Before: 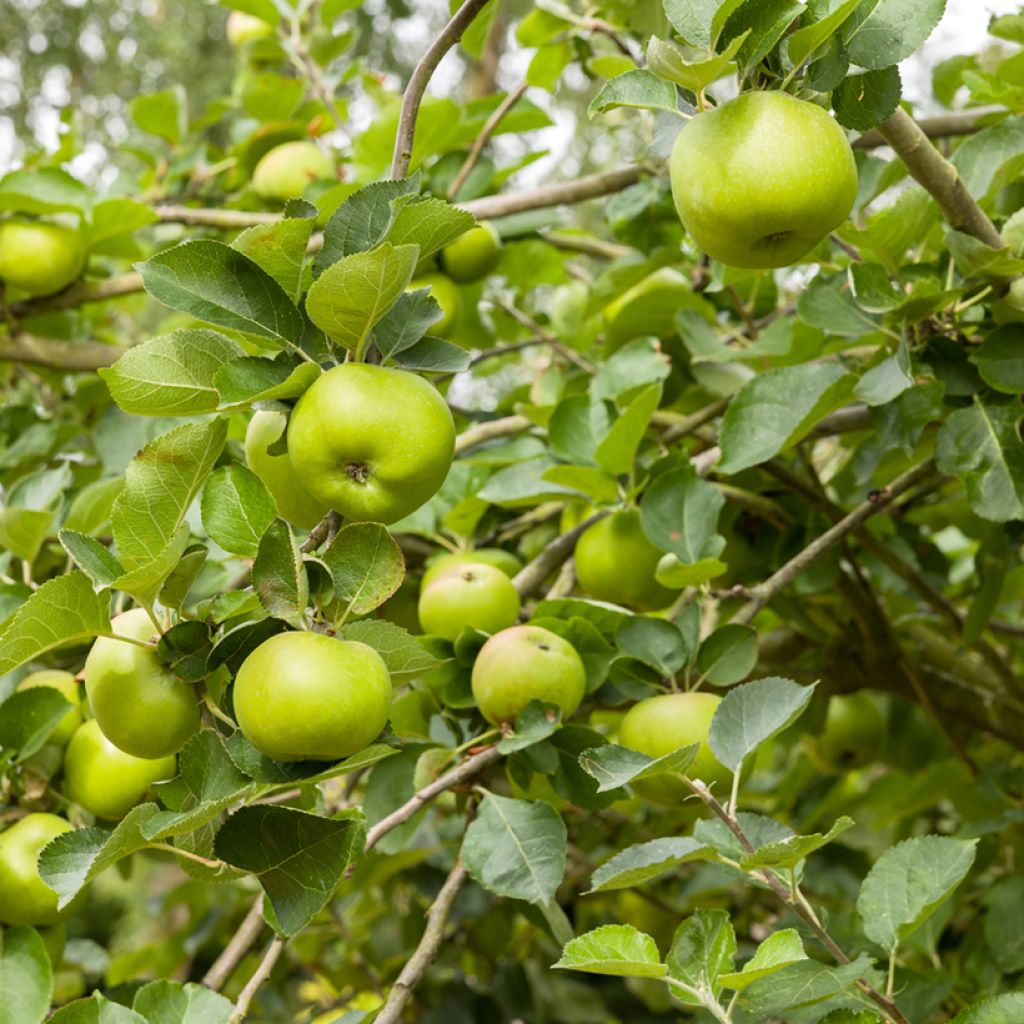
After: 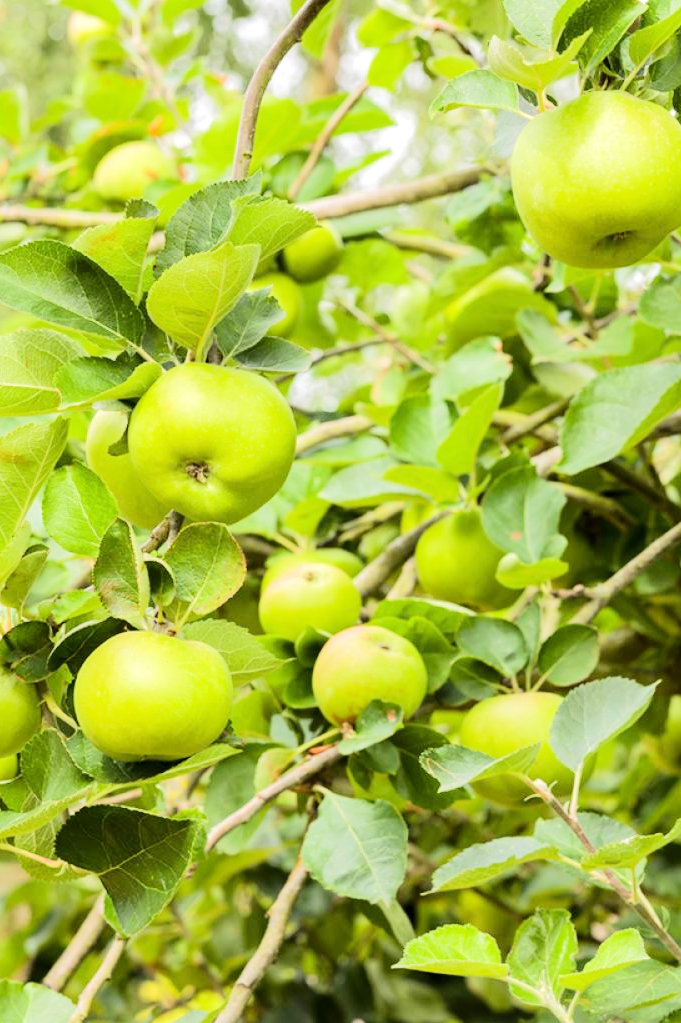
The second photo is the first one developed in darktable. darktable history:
crop and rotate: left 15.614%, right 17.808%
levels: levels [0.018, 0.493, 1]
tone equalizer: -7 EV 0.161 EV, -6 EV 0.622 EV, -5 EV 1.12 EV, -4 EV 1.37 EV, -3 EV 1.17 EV, -2 EV 0.6 EV, -1 EV 0.158 EV, edges refinement/feathering 500, mask exposure compensation -1.57 EV, preserve details no
